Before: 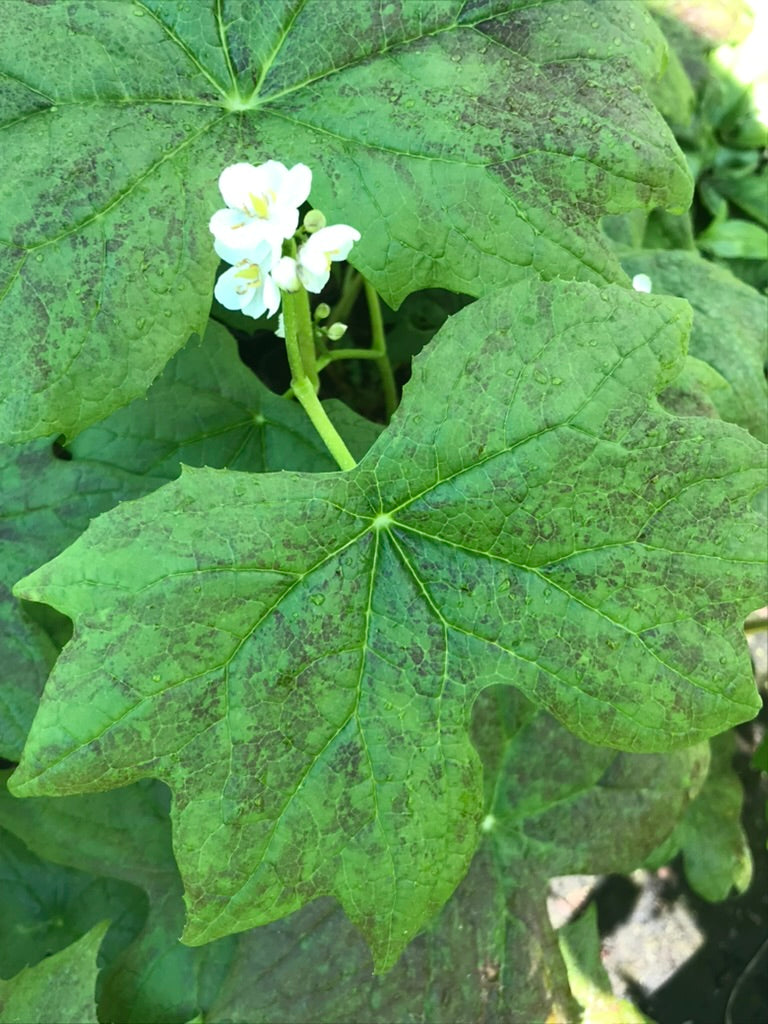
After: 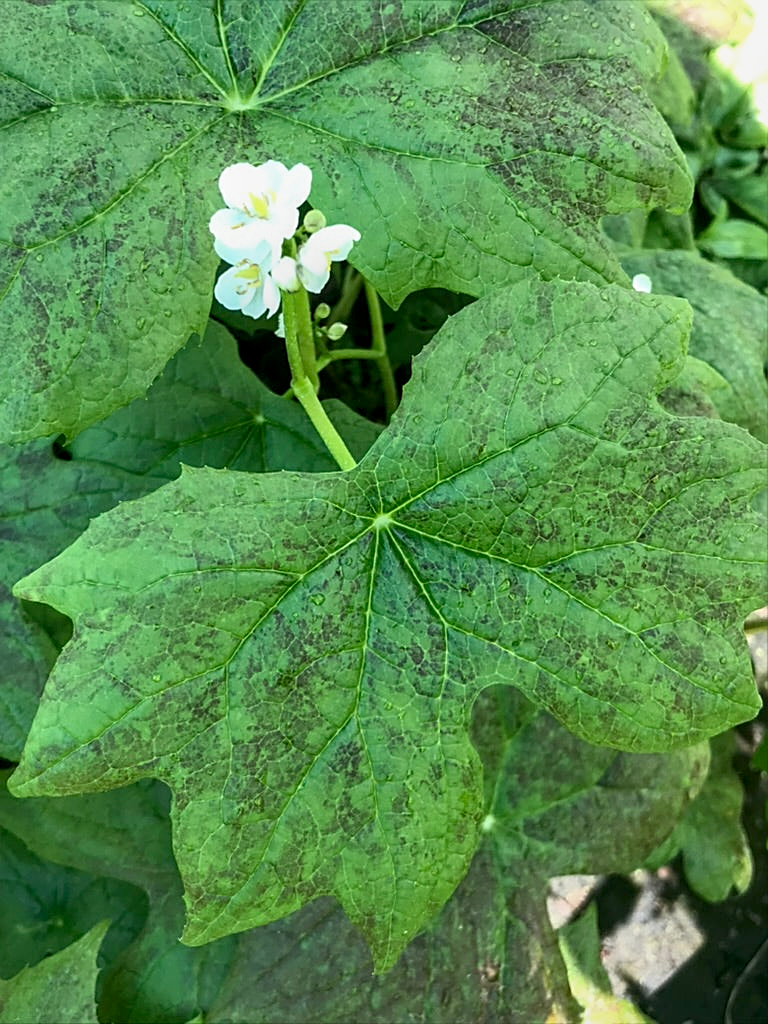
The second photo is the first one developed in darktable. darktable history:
exposure: black level correction 0.006, exposure -0.22 EV, compensate highlight preservation false
sharpen: on, module defaults
local contrast: on, module defaults
